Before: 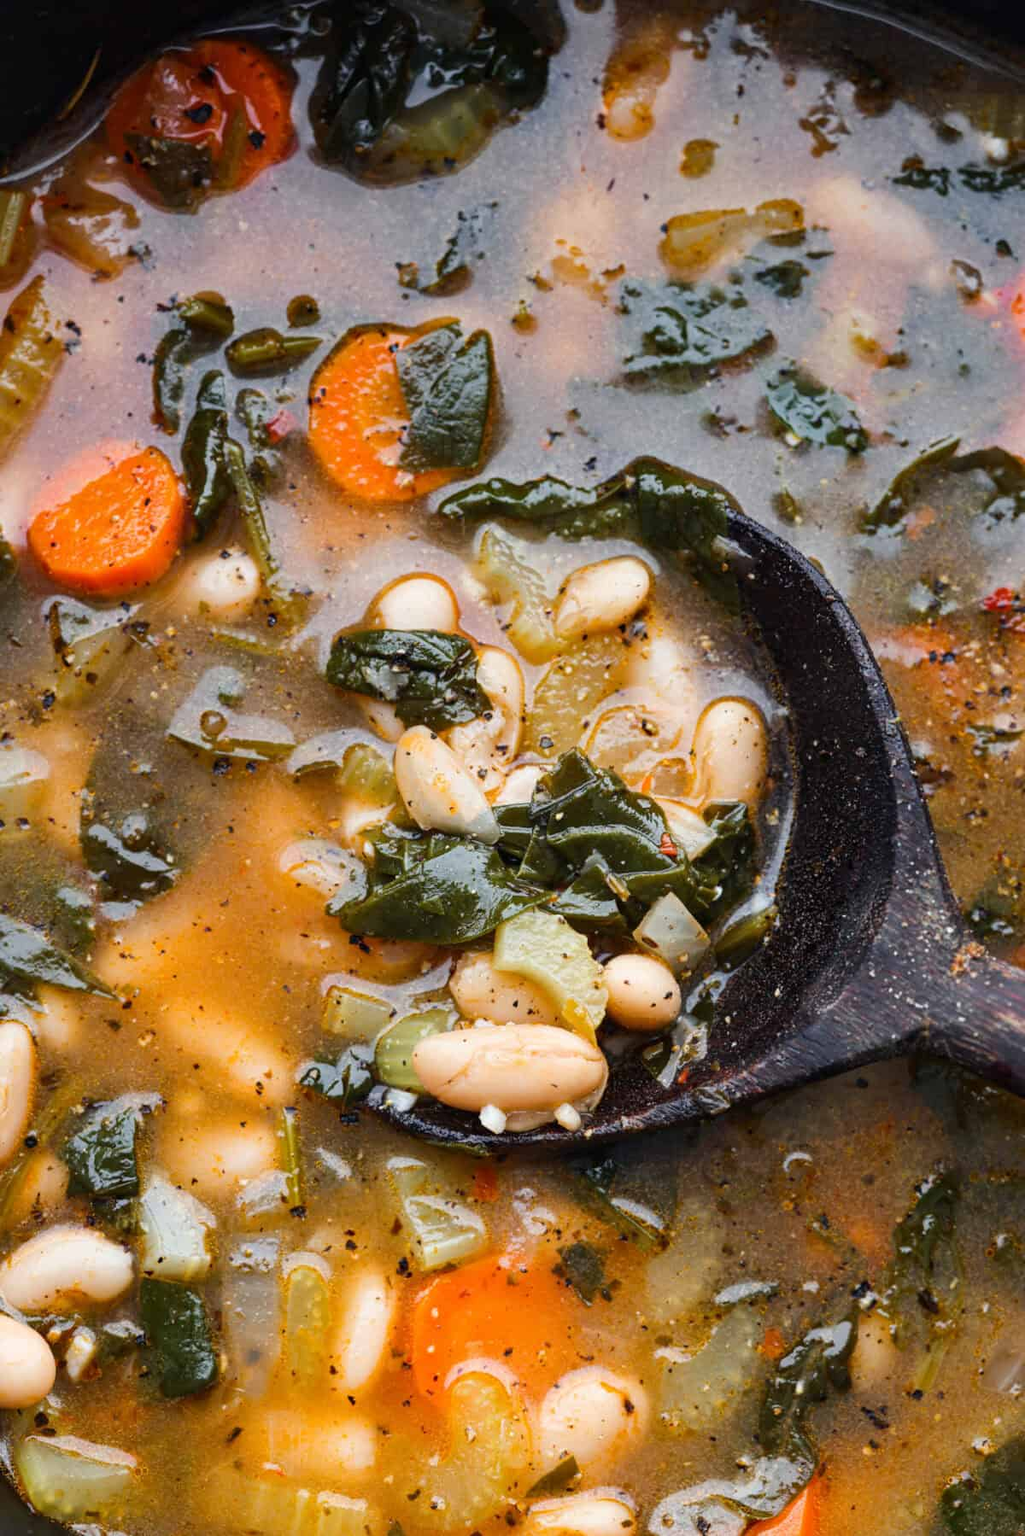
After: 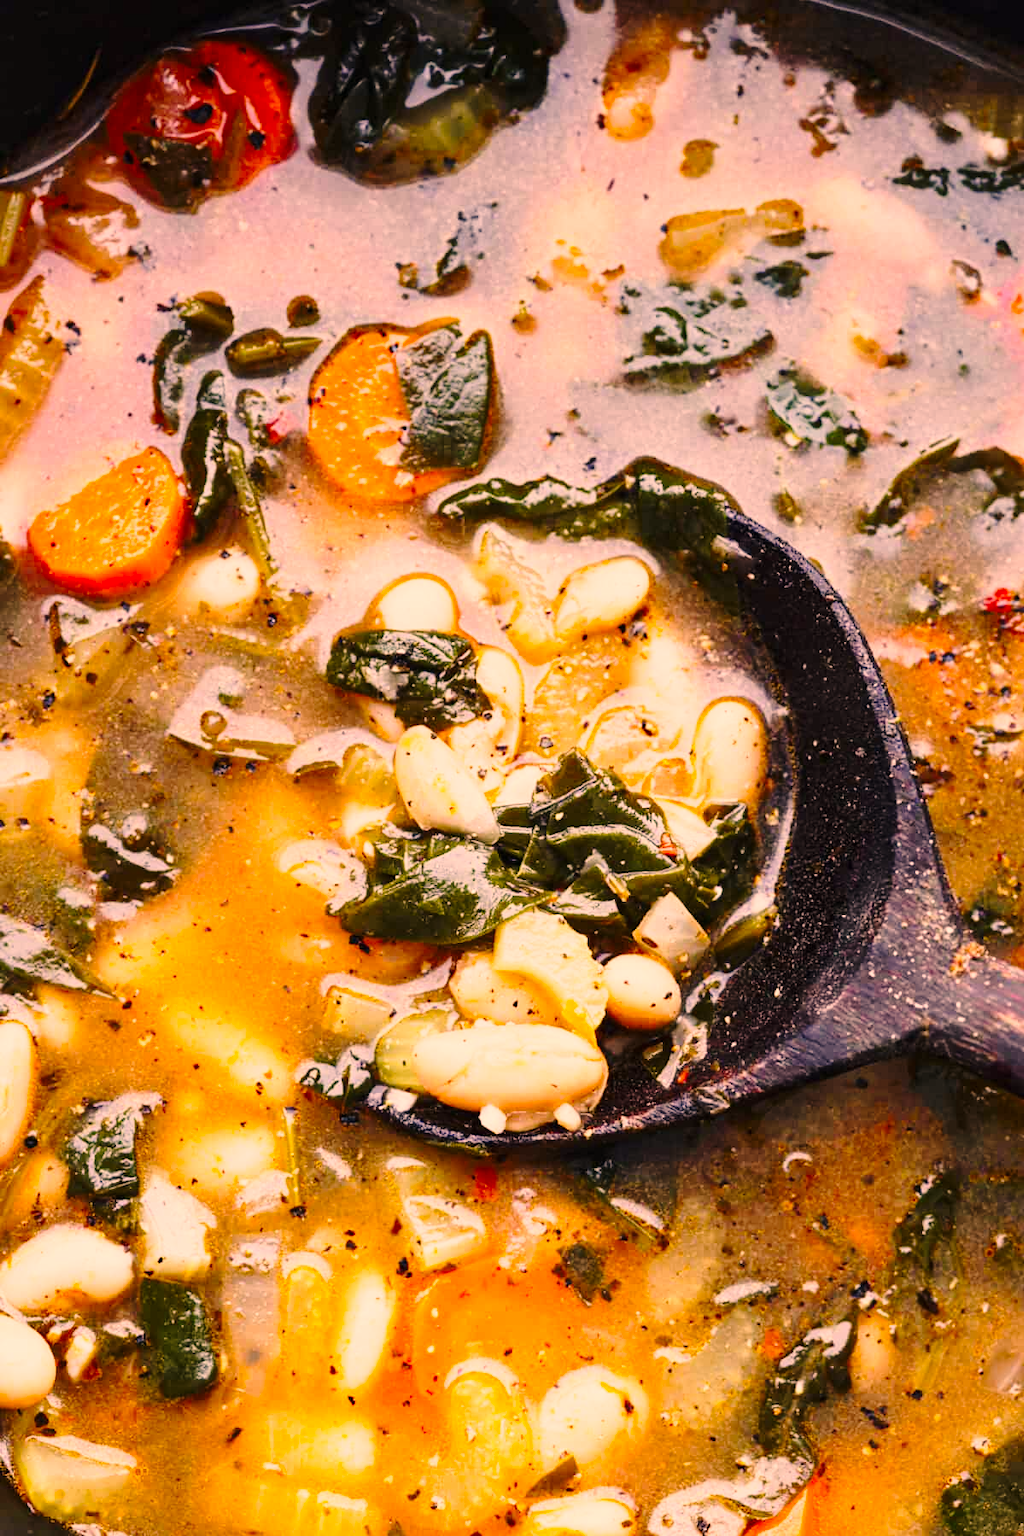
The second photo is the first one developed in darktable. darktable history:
base curve: curves: ch0 [(0, 0) (0.028, 0.03) (0.121, 0.232) (0.46, 0.748) (0.859, 0.968) (1, 1)], preserve colors none
color correction: highlights a* 22.52, highlights b* 22.22
